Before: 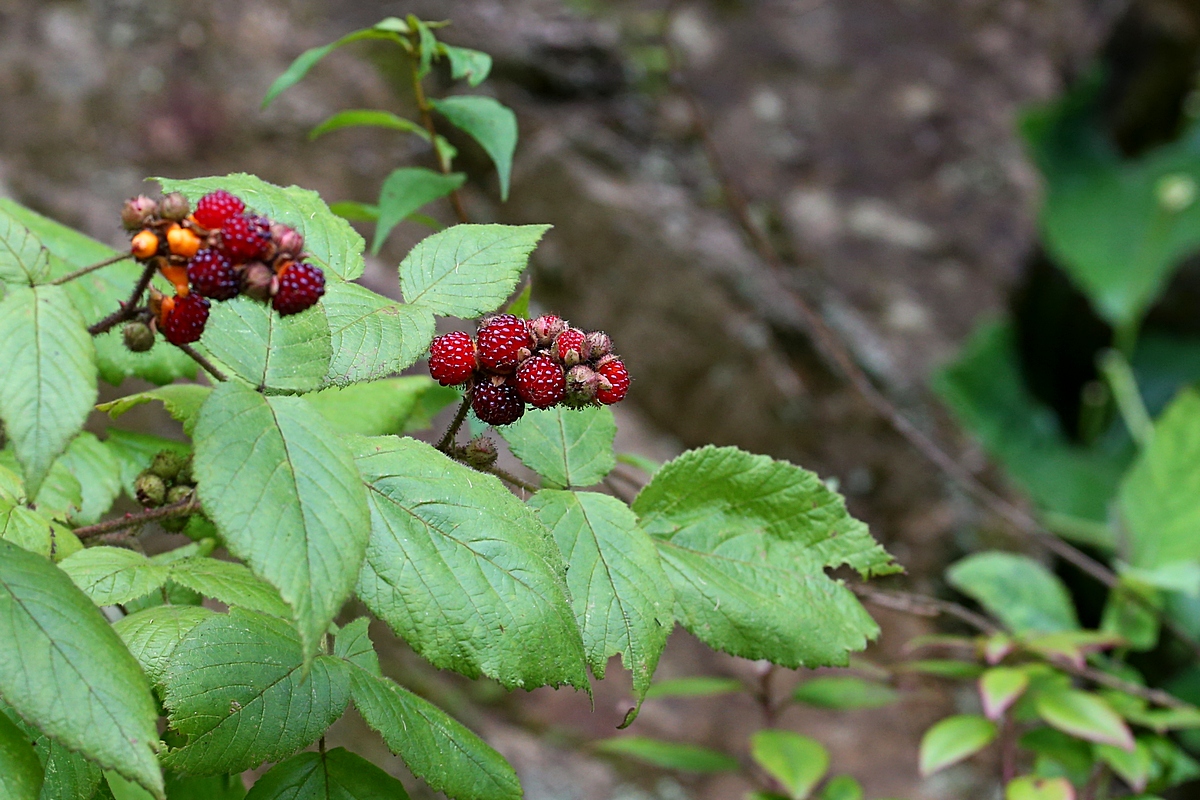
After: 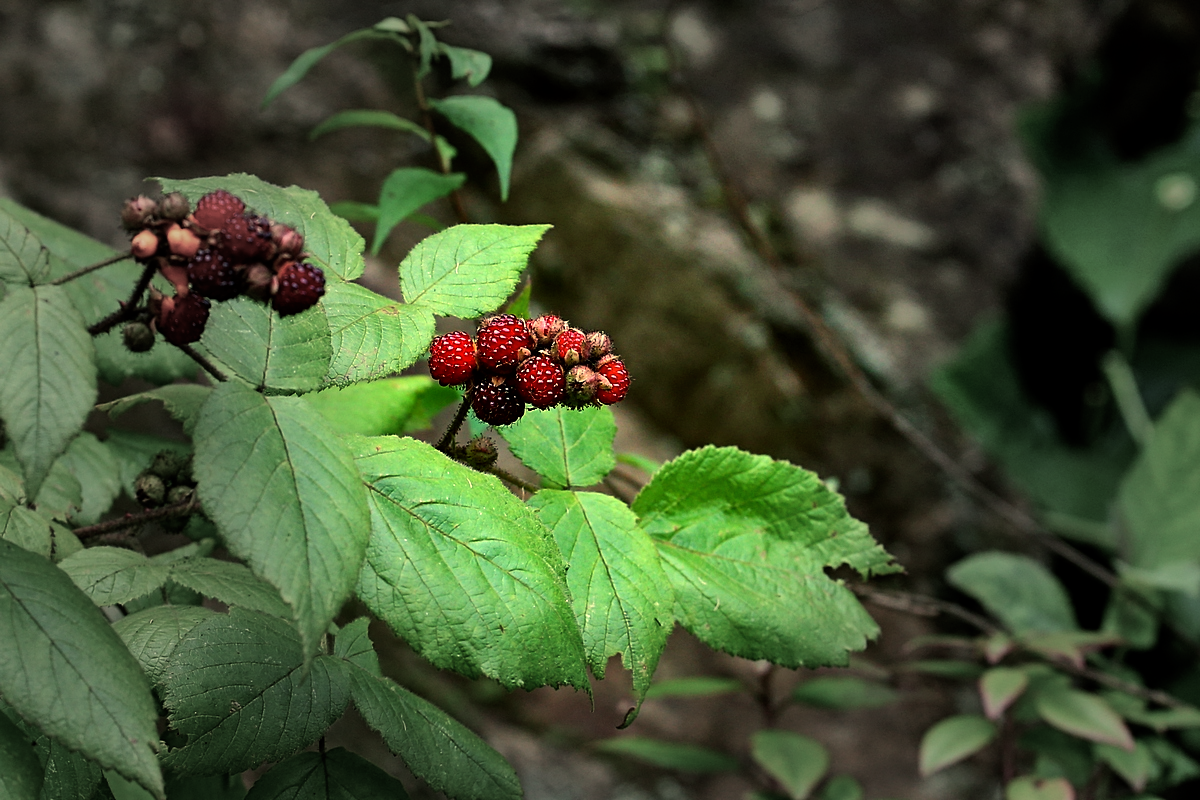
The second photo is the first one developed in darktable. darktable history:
shadows and highlights: white point adjustment 1, soften with gaussian
color balance: mode lift, gamma, gain (sRGB), lift [1.014, 0.966, 0.918, 0.87], gamma [0.86, 0.734, 0.918, 0.976], gain [1.063, 1.13, 1.063, 0.86]
vignetting: fall-off start 31.28%, fall-off radius 34.64%, brightness -0.575
